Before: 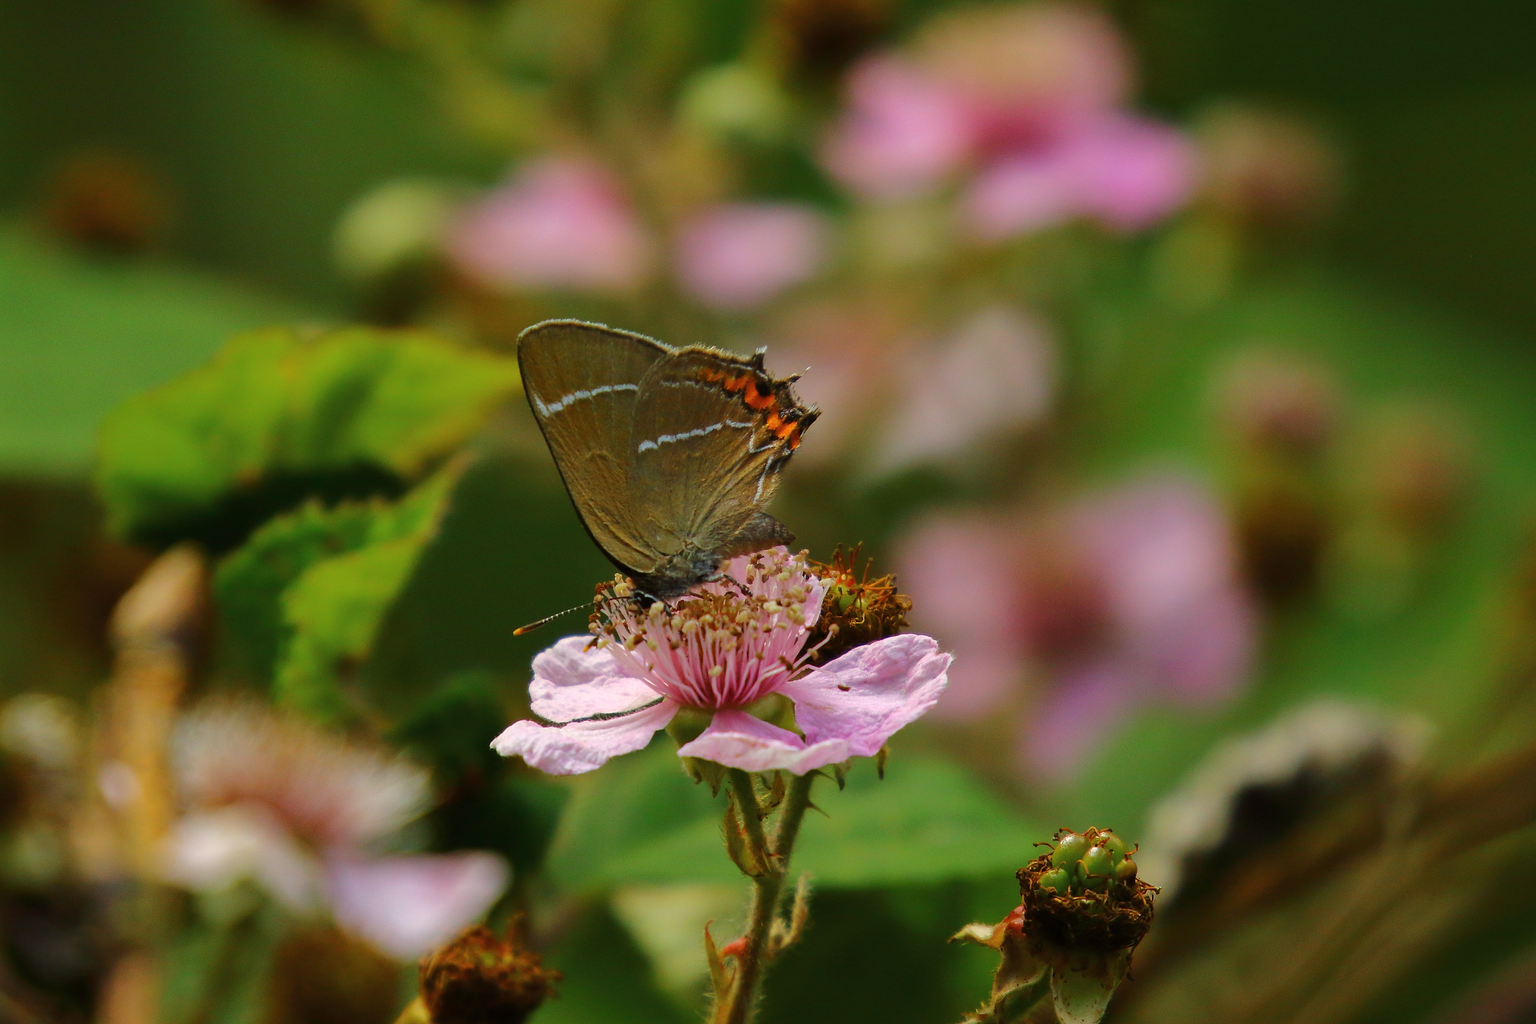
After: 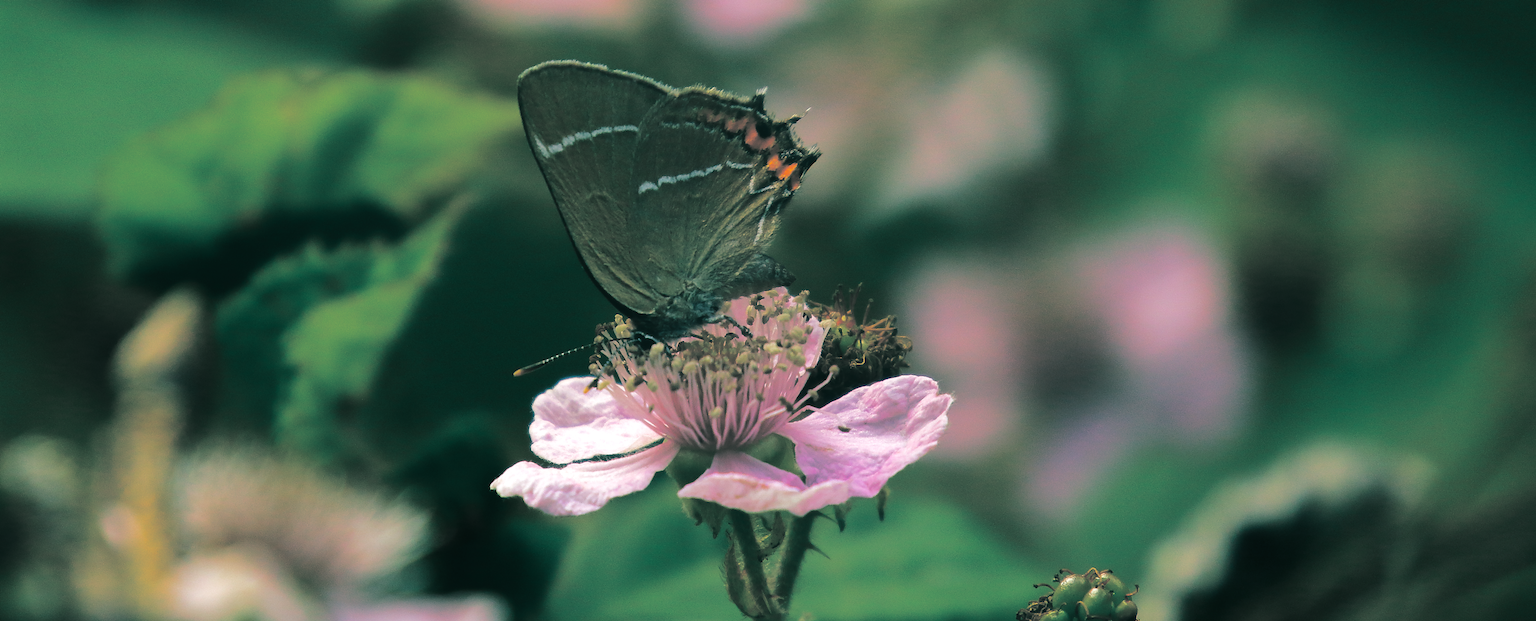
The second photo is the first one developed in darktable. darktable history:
crop and rotate: top 25.357%, bottom 13.942%
split-toning: shadows › hue 183.6°, shadows › saturation 0.52, highlights › hue 0°, highlights › saturation 0
tone equalizer: -8 EV -0.417 EV, -7 EV -0.389 EV, -6 EV -0.333 EV, -5 EV -0.222 EV, -3 EV 0.222 EV, -2 EV 0.333 EV, -1 EV 0.389 EV, +0 EV 0.417 EV, edges refinement/feathering 500, mask exposure compensation -1.57 EV, preserve details no
contrast equalizer: octaves 7, y [[0.6 ×6], [0.55 ×6], [0 ×6], [0 ×6], [0 ×6]], mix -0.36
